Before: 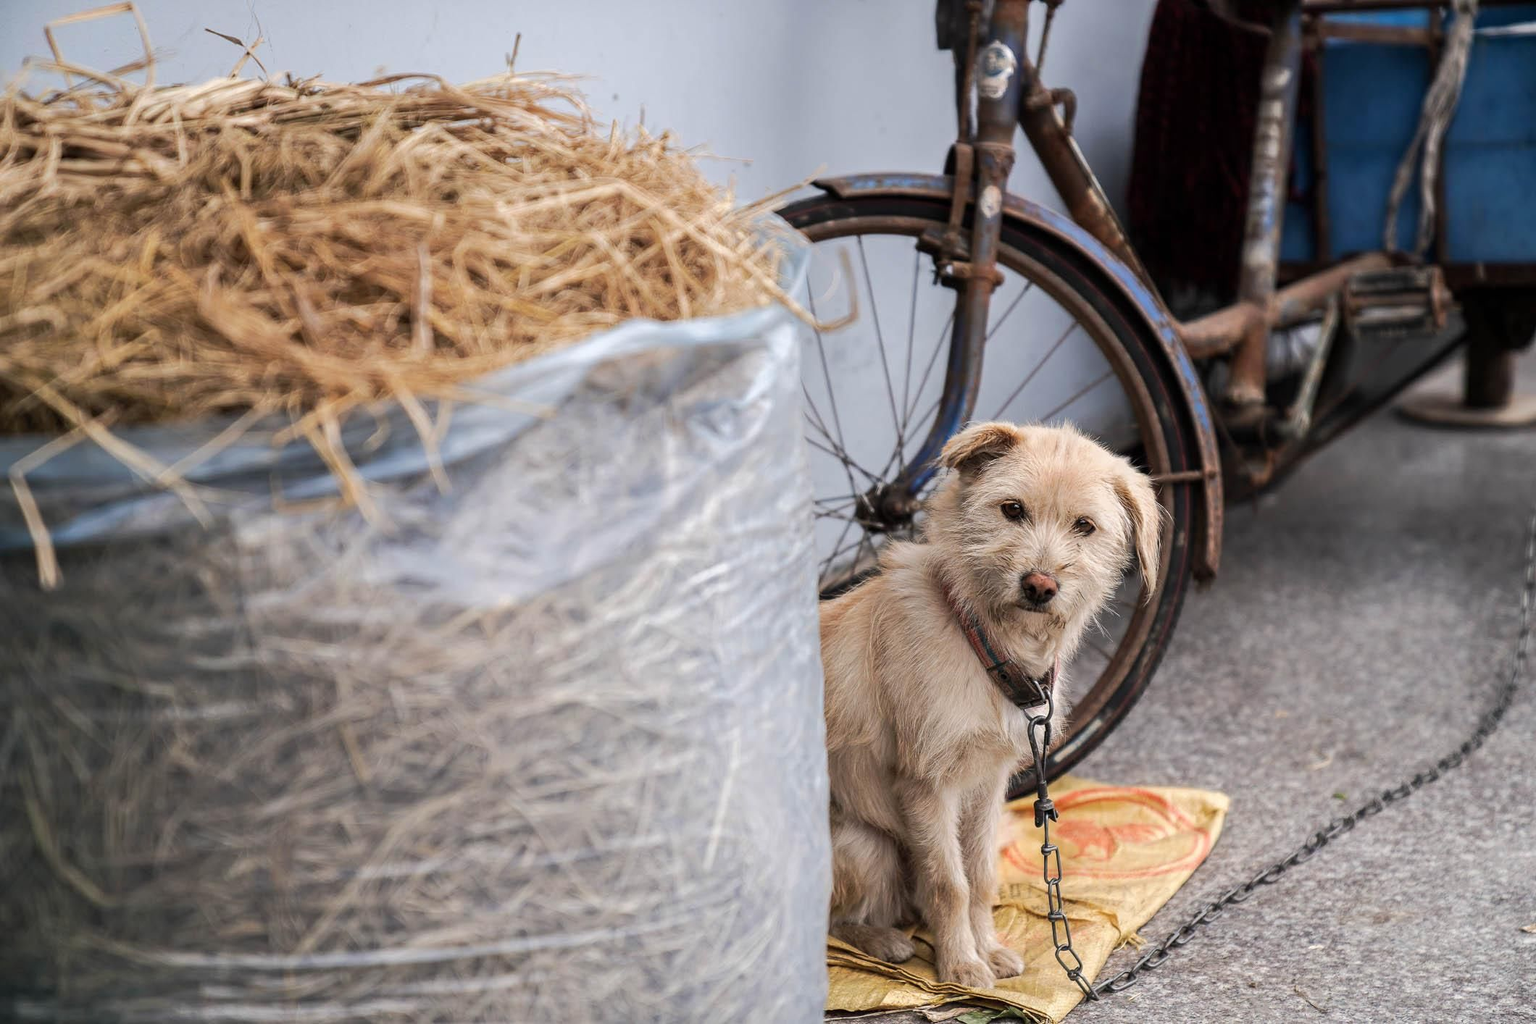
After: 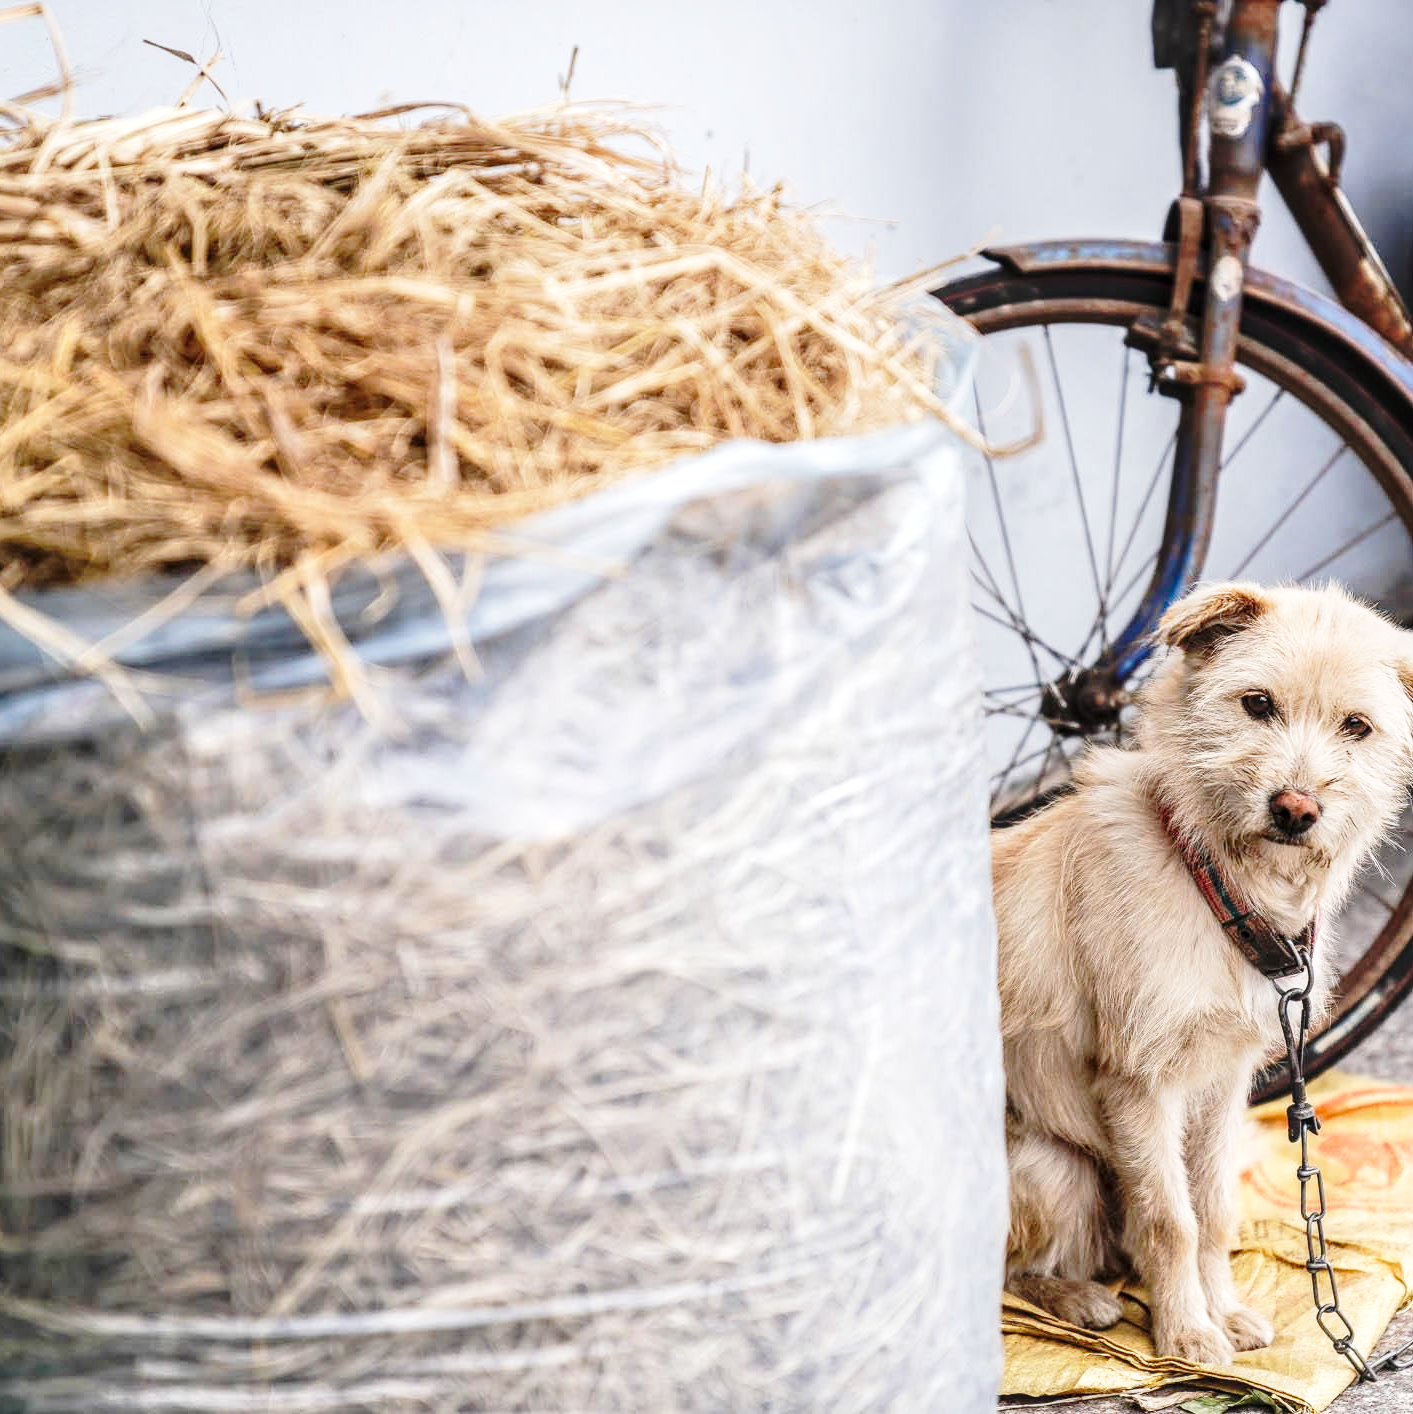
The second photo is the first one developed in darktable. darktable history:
base curve: curves: ch0 [(0, 0) (0.032, 0.037) (0.105, 0.228) (0.435, 0.76) (0.856, 0.983) (1, 1)], preserve colors none
exposure: compensate exposure bias true, compensate highlight preservation false
crop and rotate: left 6.617%, right 26.717%
local contrast: on, module defaults
